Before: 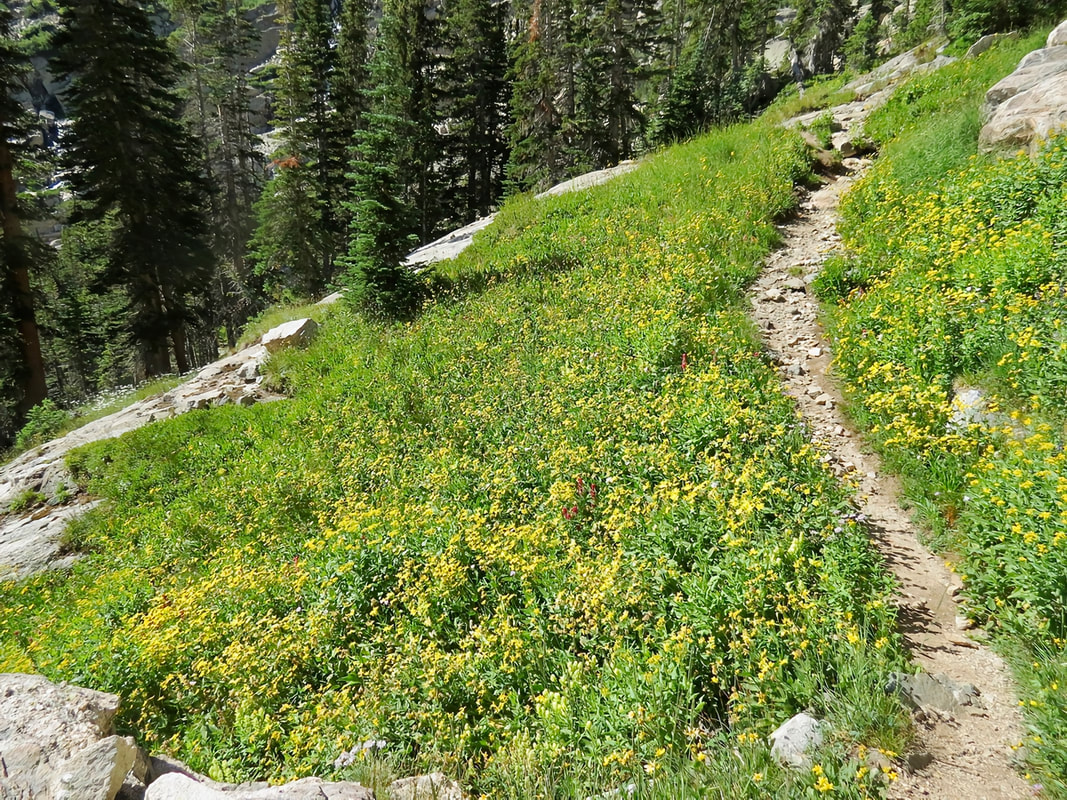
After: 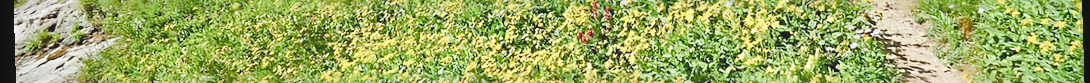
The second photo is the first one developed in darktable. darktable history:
local contrast: highlights 68%, shadows 68%, detail 82%, midtone range 0.325
crop and rotate: top 59.084%, bottom 30.916%
rotate and perspective: rotation -1.75°, automatic cropping off
sharpen: radius 4
color balance rgb: perceptual saturation grading › global saturation 20%, perceptual saturation grading › highlights -50%, perceptual saturation grading › shadows 30%
contrast brightness saturation: contrast 0.14, brightness 0.21
